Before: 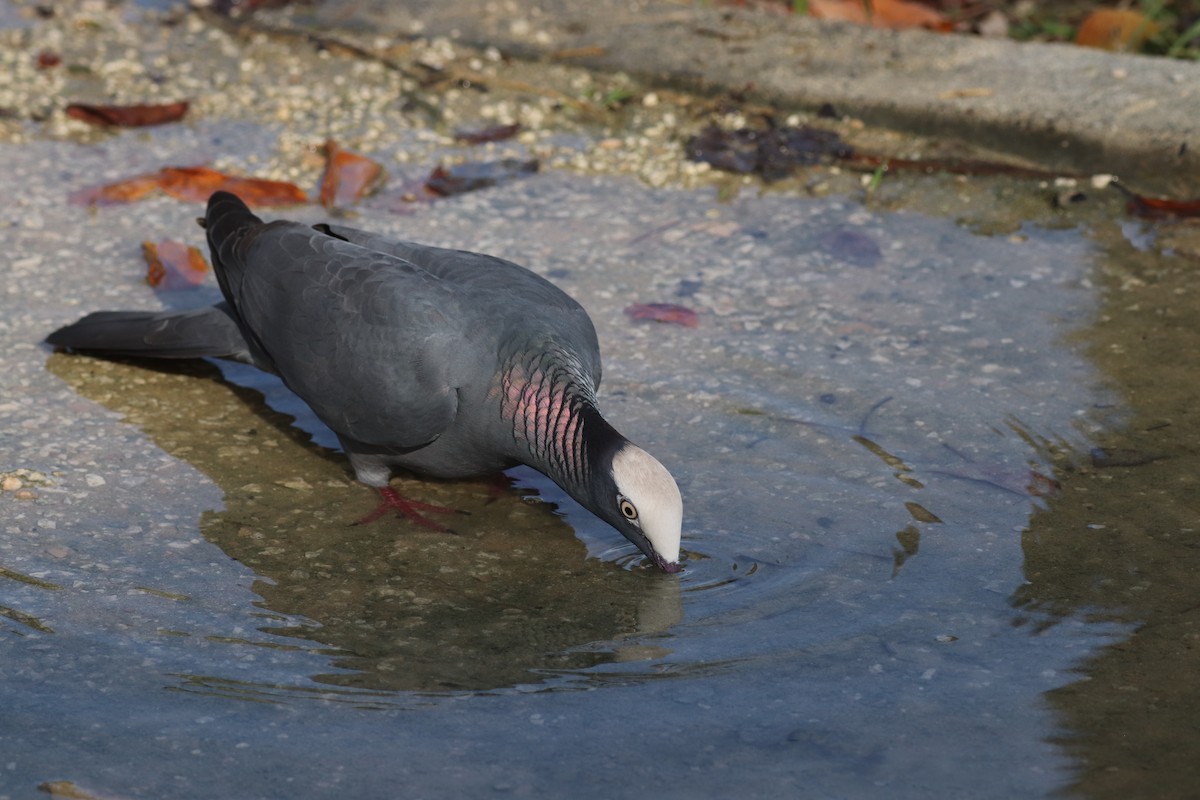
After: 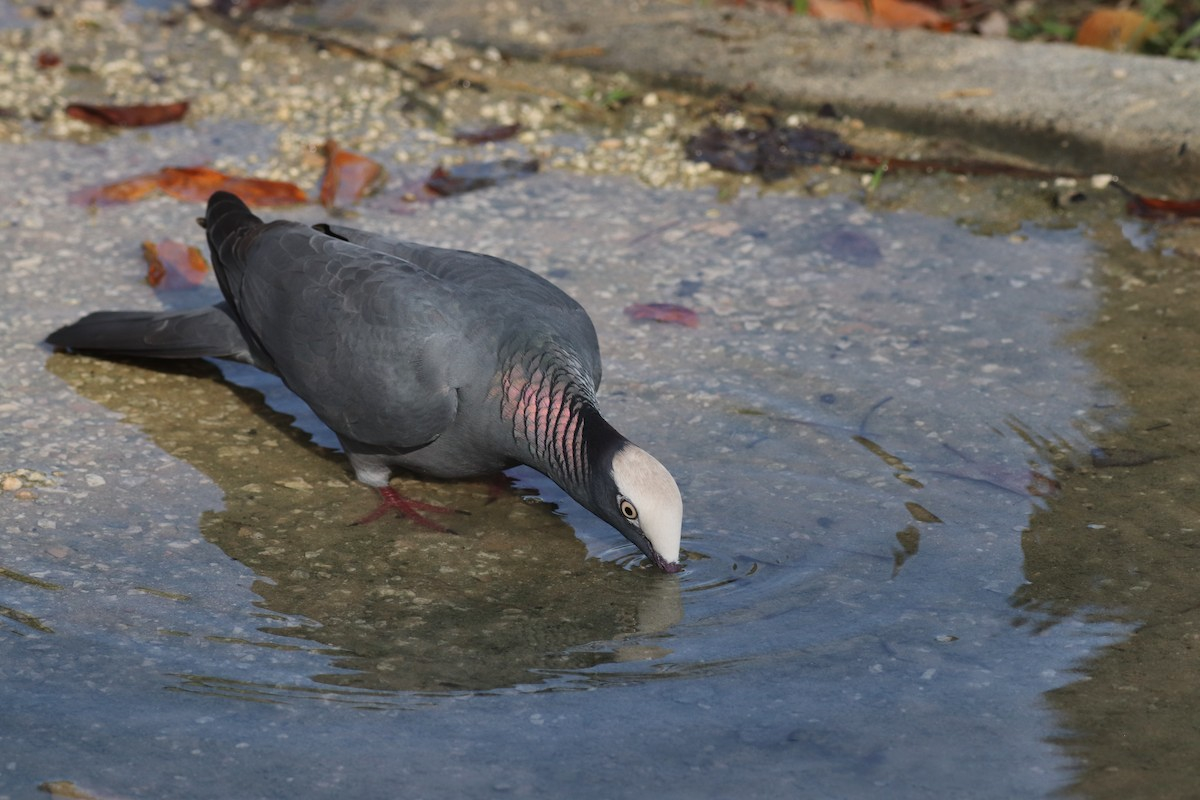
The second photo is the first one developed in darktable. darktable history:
shadows and highlights: shadows 60.25, soften with gaussian
